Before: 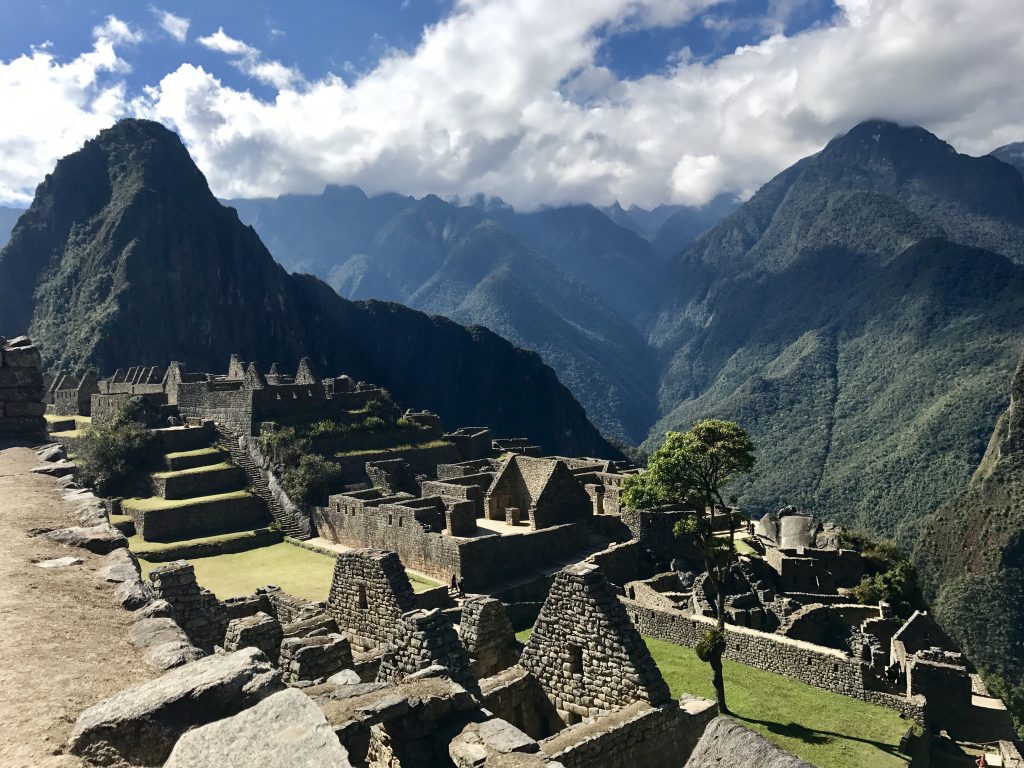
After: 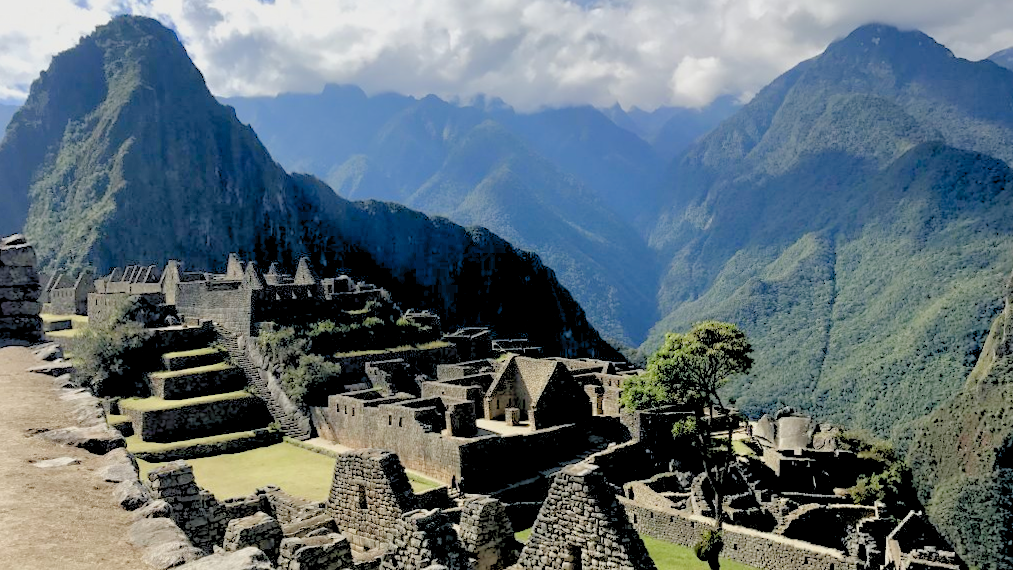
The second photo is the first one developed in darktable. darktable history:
rgb levels: preserve colors sum RGB, levels [[0.038, 0.433, 0.934], [0, 0.5, 1], [0, 0.5, 1]]
crop and rotate: top 12.5%, bottom 12.5%
tone curve: curves: ch0 [(0, 0) (0.004, 0.008) (0.077, 0.156) (0.169, 0.29) (0.774, 0.774) (1, 1)], color space Lab, linked channels, preserve colors none
rotate and perspective: rotation 0.174°, lens shift (vertical) 0.013, lens shift (horizontal) 0.019, shear 0.001, automatic cropping original format, crop left 0.007, crop right 0.991, crop top 0.016, crop bottom 0.997
